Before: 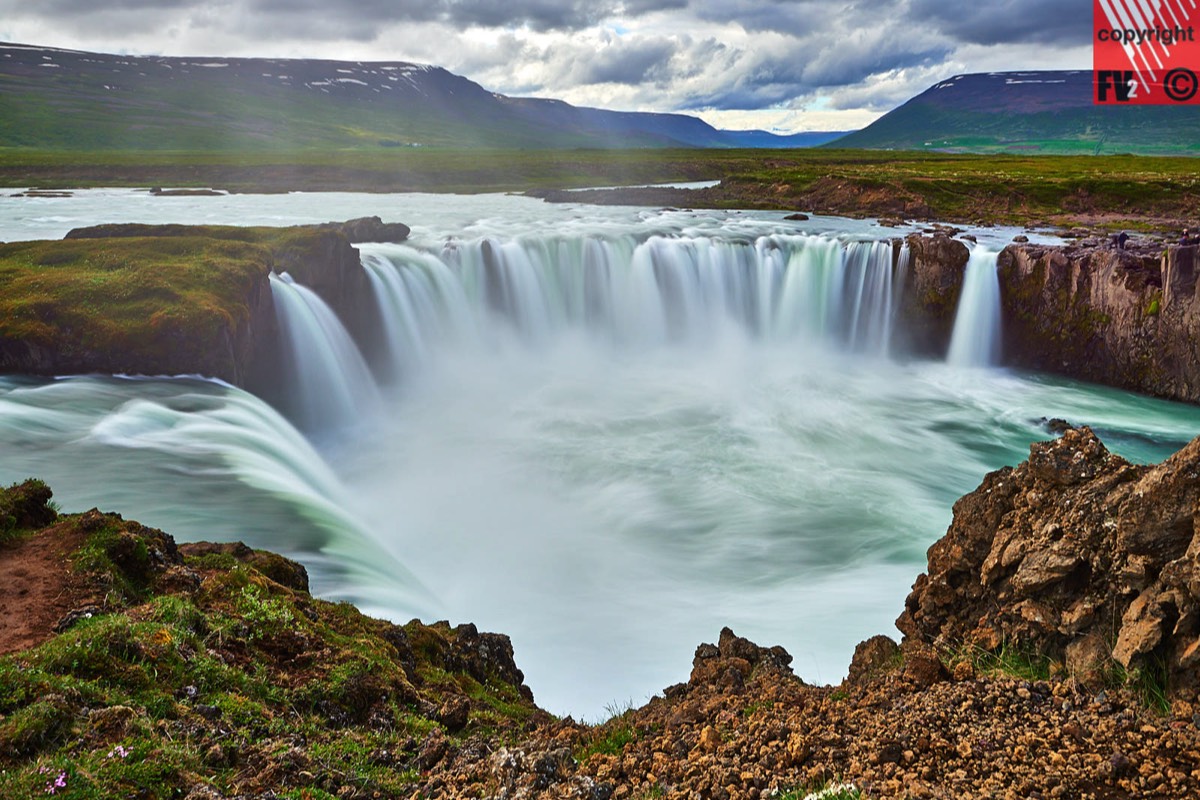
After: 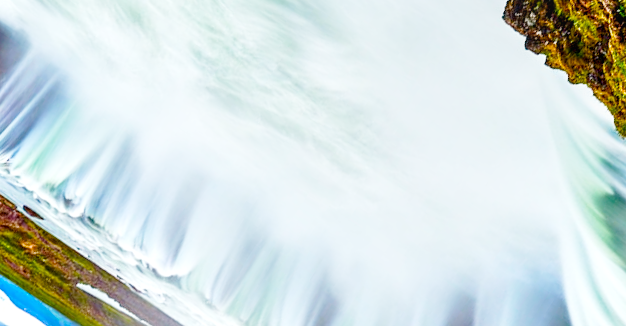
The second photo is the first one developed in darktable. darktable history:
local contrast: on, module defaults
crop and rotate: angle 147.08°, left 9.172%, top 15.569%, right 4.409%, bottom 16.949%
contrast brightness saturation: contrast 0.103, brightness 0.015, saturation 0.024
color balance rgb: global offset › luminance -0.495%, linear chroma grading › global chroma 0.52%, perceptual saturation grading › global saturation -0.047%, perceptual saturation grading › highlights -17.75%, perceptual saturation grading › mid-tones 33.307%, perceptual saturation grading › shadows 50.425%, global vibrance 41.774%
base curve: curves: ch0 [(0, 0) (0.005, 0.002) (0.15, 0.3) (0.4, 0.7) (0.75, 0.95) (1, 1)], preserve colors none
